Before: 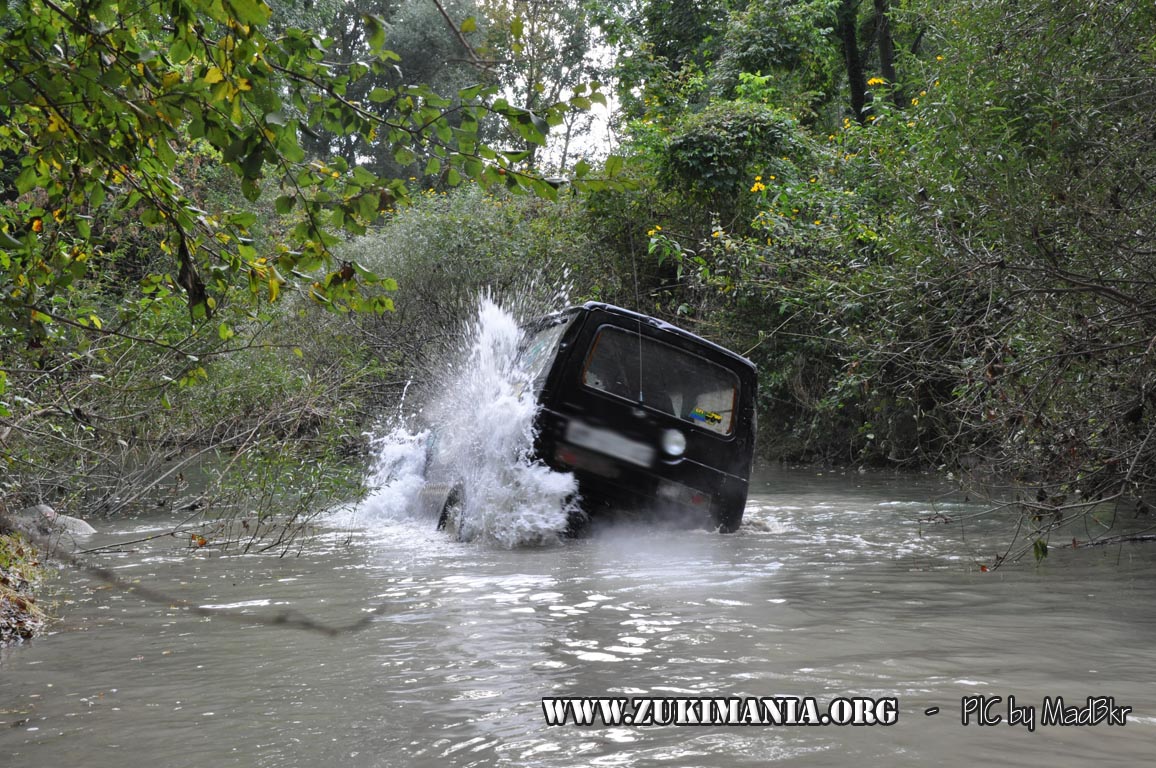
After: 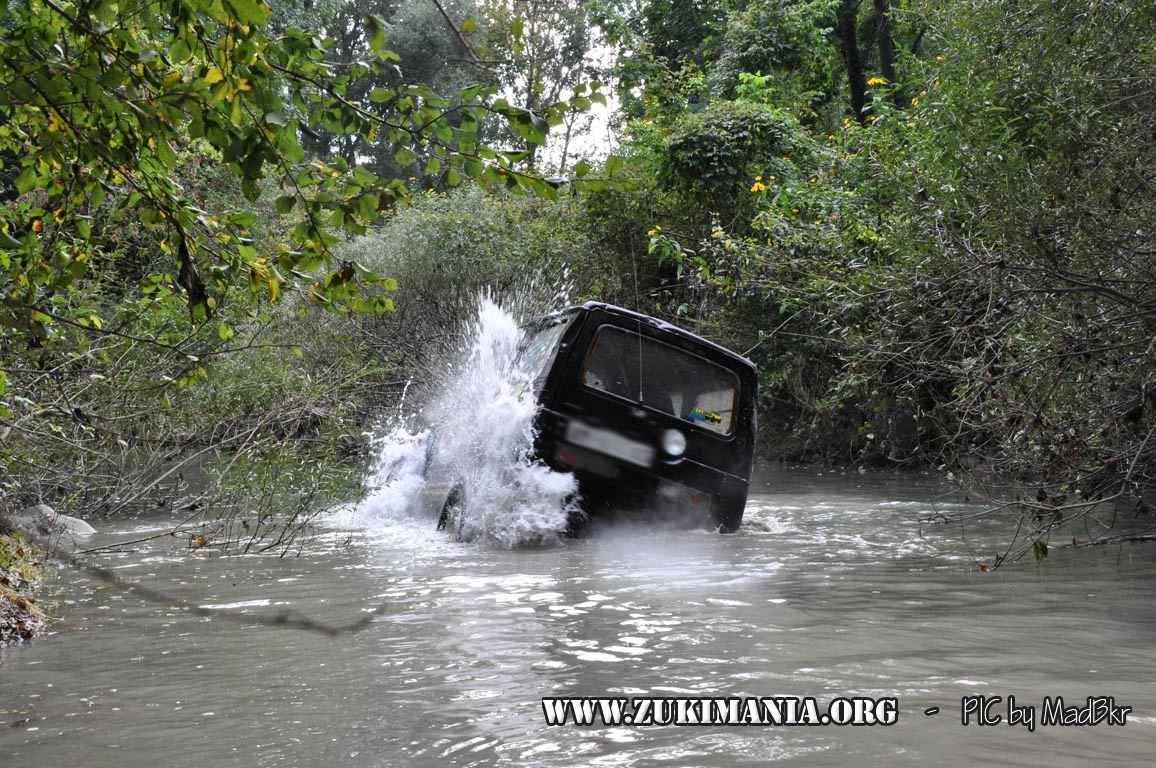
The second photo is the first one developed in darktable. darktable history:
local contrast: mode bilateral grid, contrast 21, coarseness 51, detail 120%, midtone range 0.2
contrast brightness saturation: contrast 0.096, brightness 0.012, saturation 0.023
tone equalizer: -7 EV 0.093 EV
